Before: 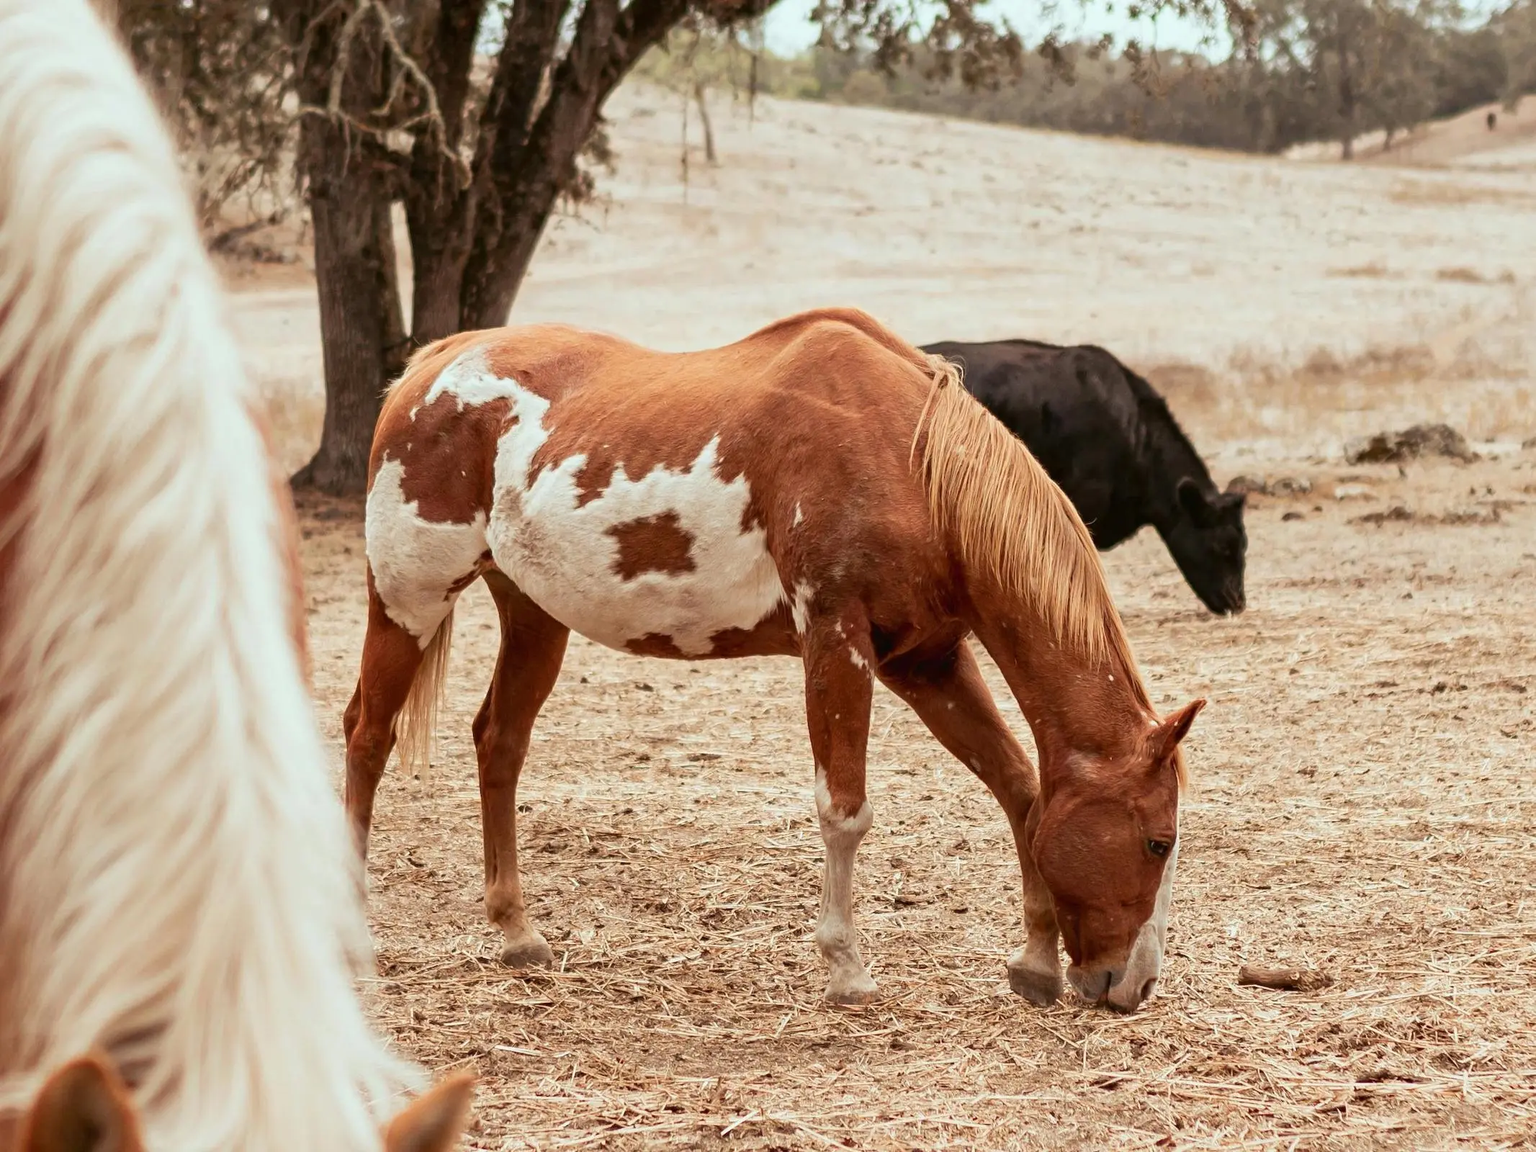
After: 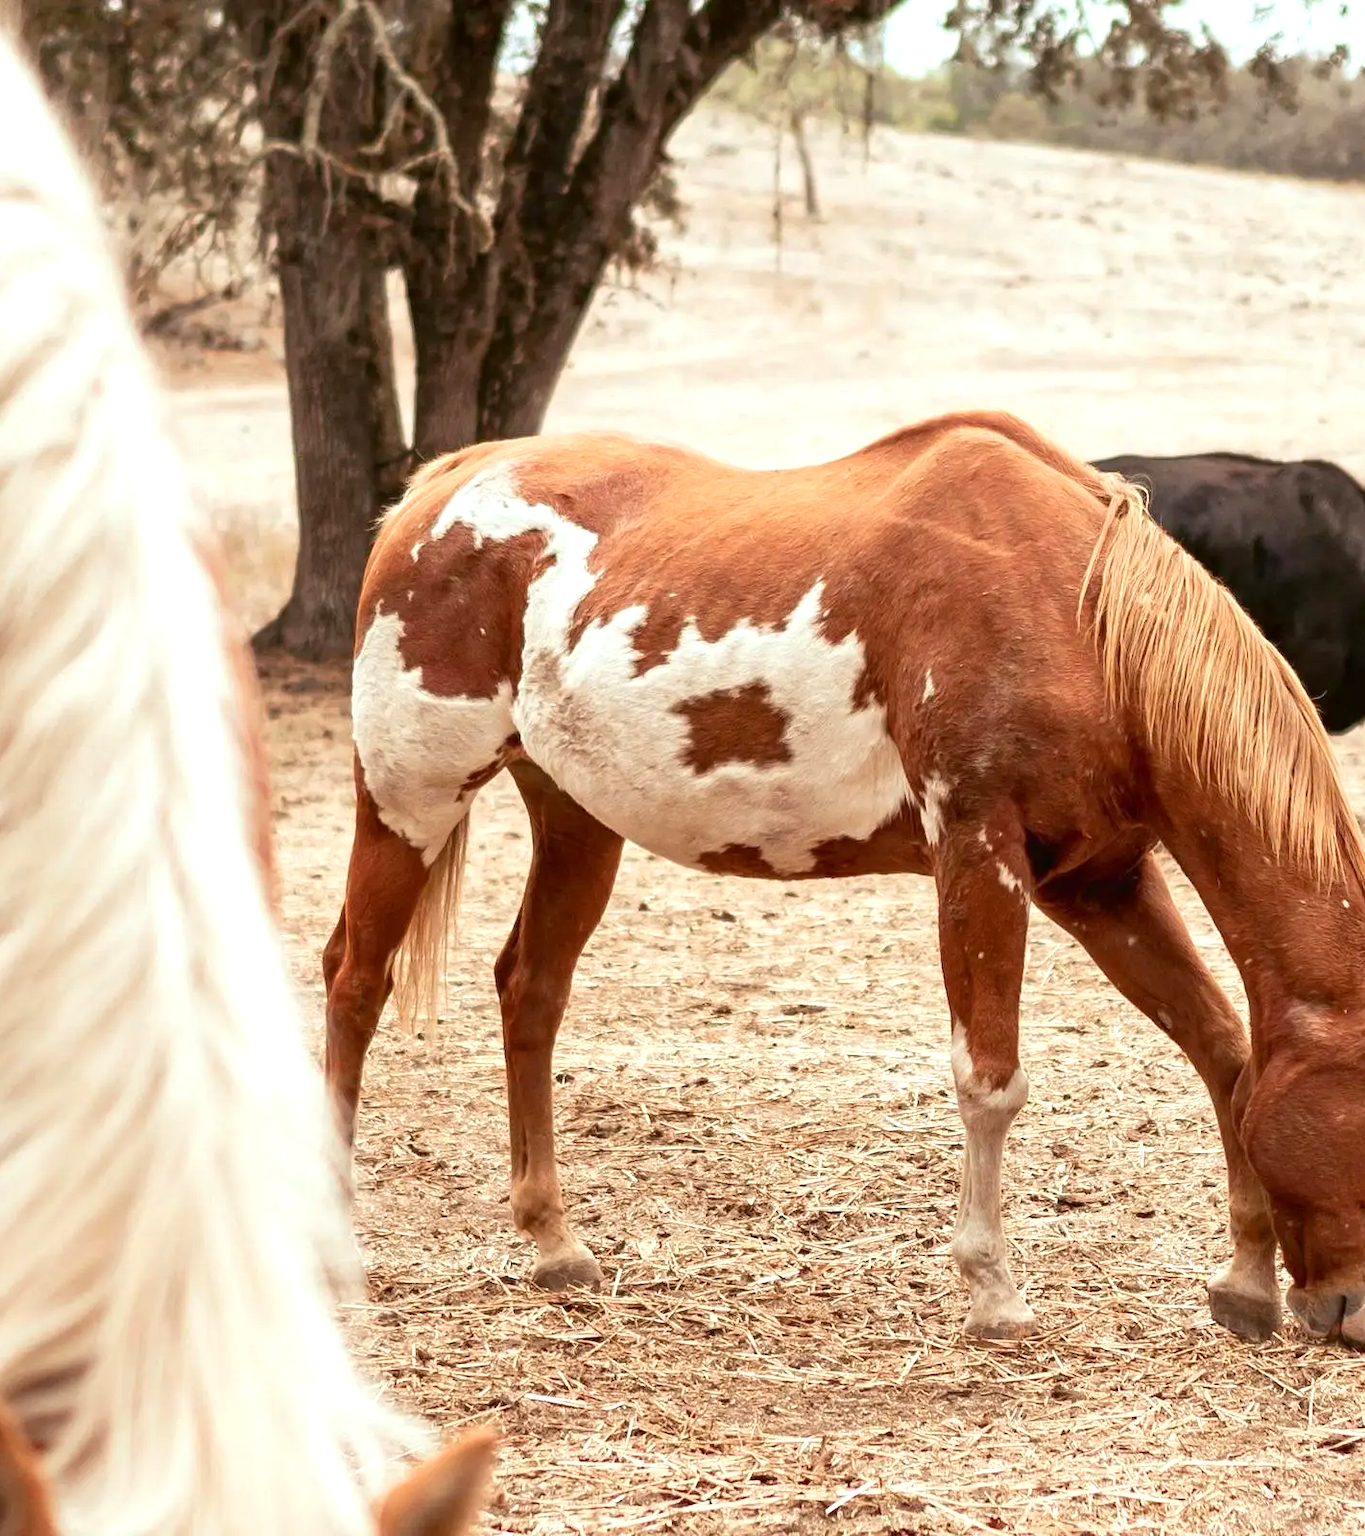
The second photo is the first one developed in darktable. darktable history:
exposure: black level correction 0.001, exposure 0.5 EV, compensate exposure bias true, compensate highlight preservation false
crop and rotate: left 6.617%, right 26.717%
